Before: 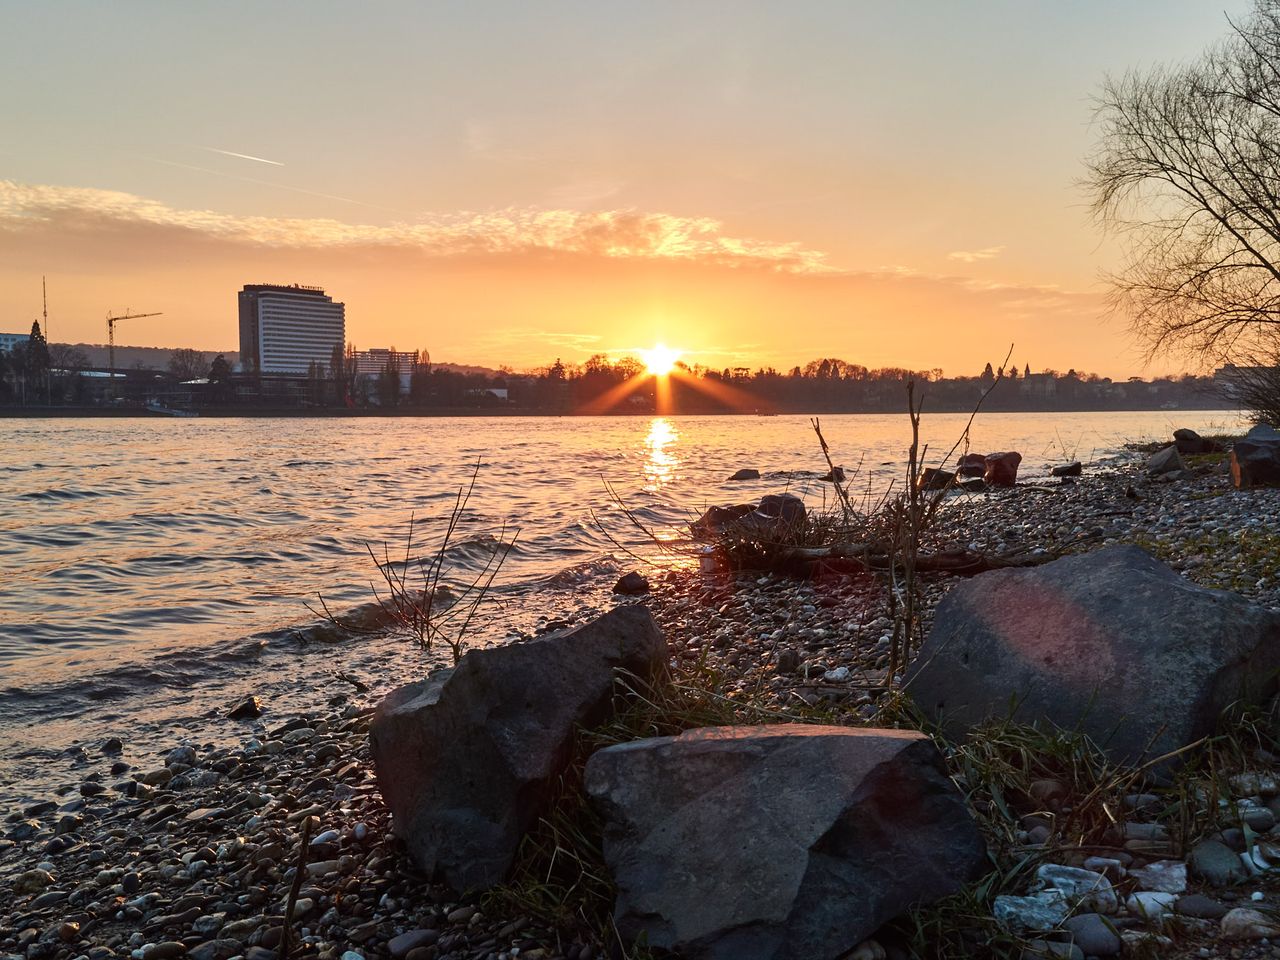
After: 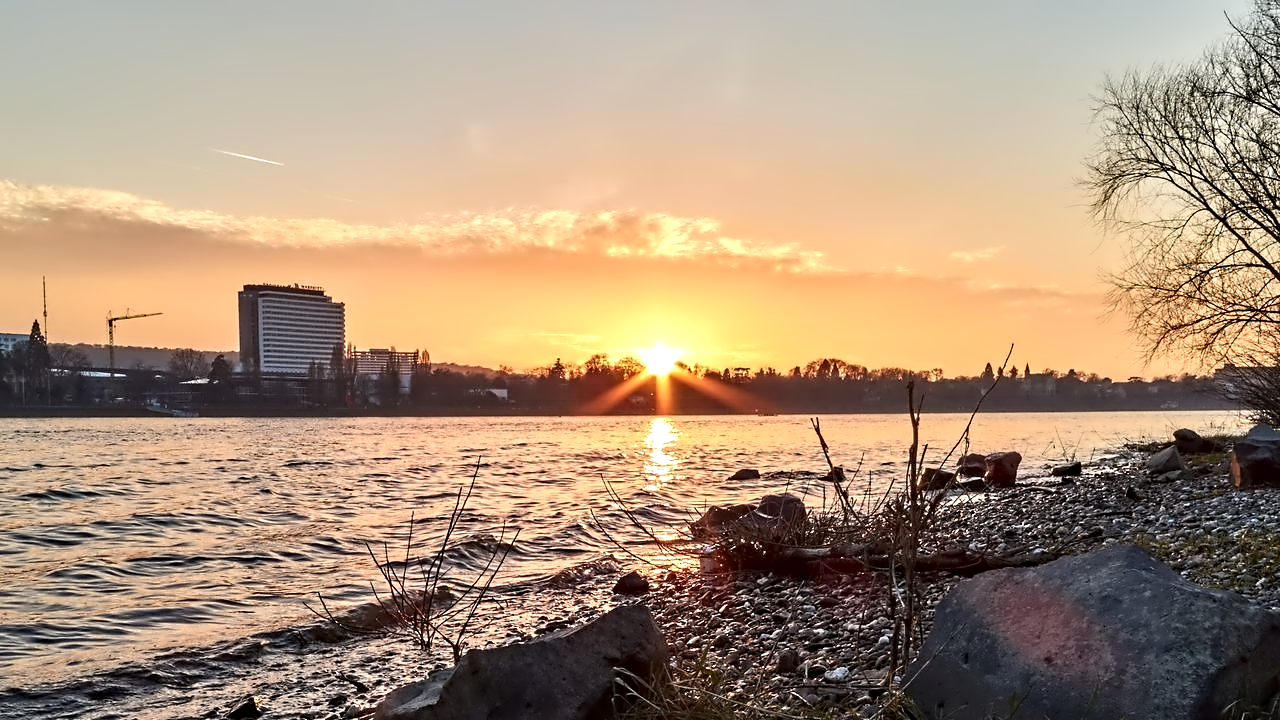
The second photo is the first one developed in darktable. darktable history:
crop: bottom 24.979%
exposure: exposure 0.153 EV, compensate highlight preservation false
contrast equalizer: octaves 7, y [[0.5, 0.542, 0.583, 0.625, 0.667, 0.708], [0.5 ×6], [0.5 ×6], [0, 0.033, 0.067, 0.1, 0.133, 0.167], [0, 0.05, 0.1, 0.15, 0.2, 0.25]]
